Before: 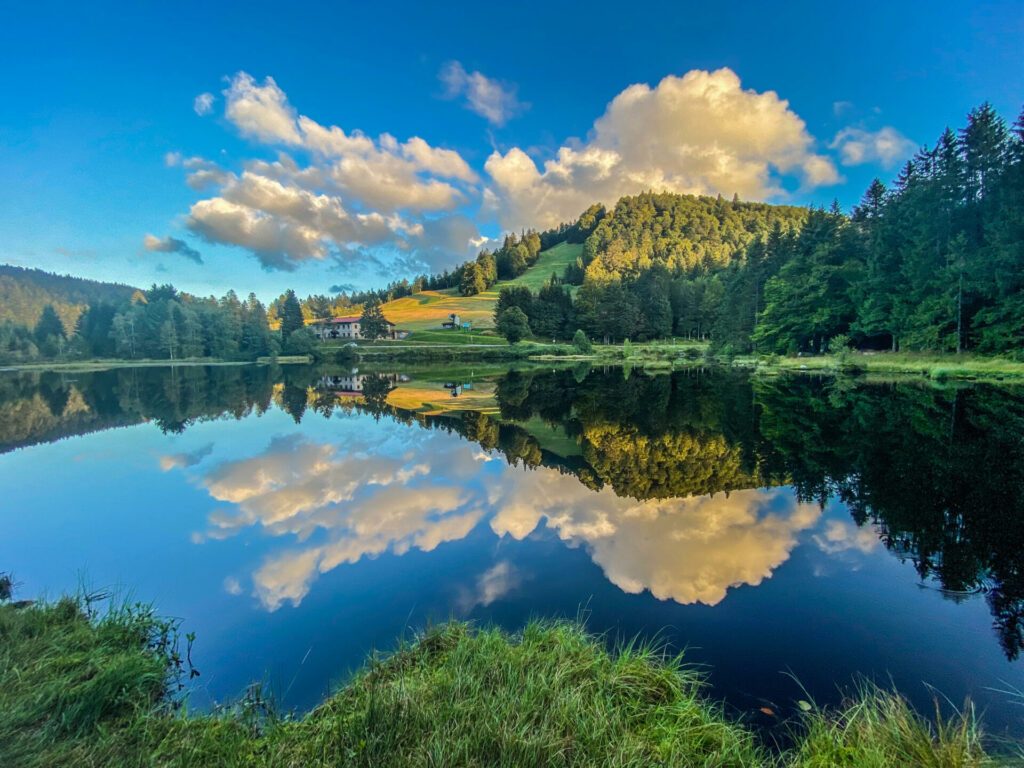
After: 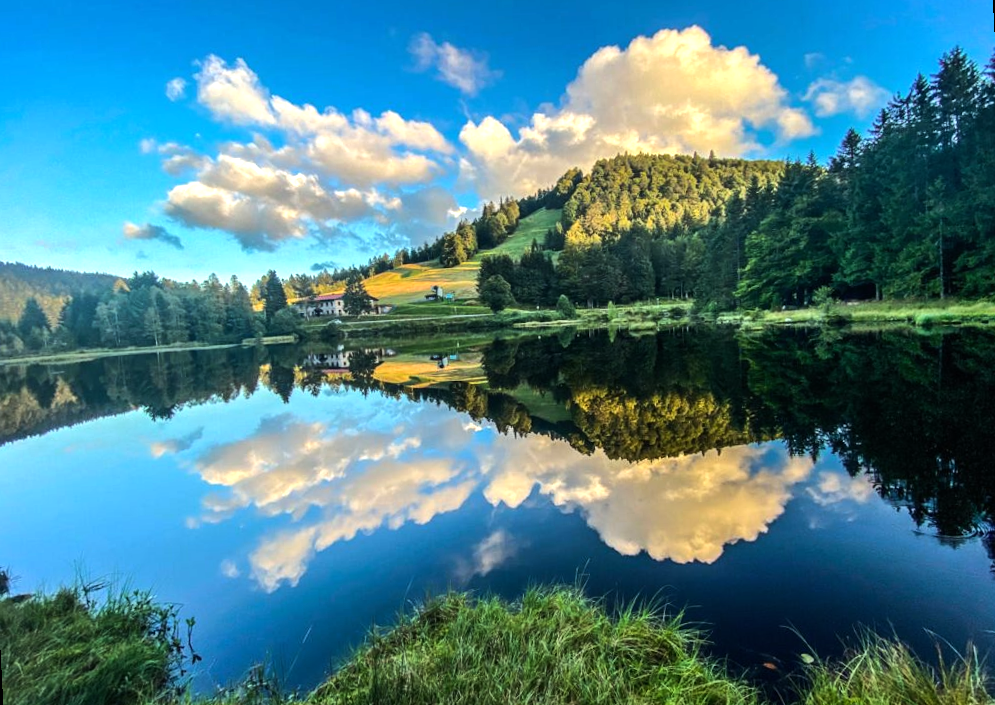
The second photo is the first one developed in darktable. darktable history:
tone equalizer: -8 EV -0.75 EV, -7 EV -0.7 EV, -6 EV -0.6 EV, -5 EV -0.4 EV, -3 EV 0.4 EV, -2 EV 0.6 EV, -1 EV 0.7 EV, +0 EV 0.75 EV, edges refinement/feathering 500, mask exposure compensation -1.57 EV, preserve details no
rotate and perspective: rotation -3°, crop left 0.031, crop right 0.968, crop top 0.07, crop bottom 0.93
